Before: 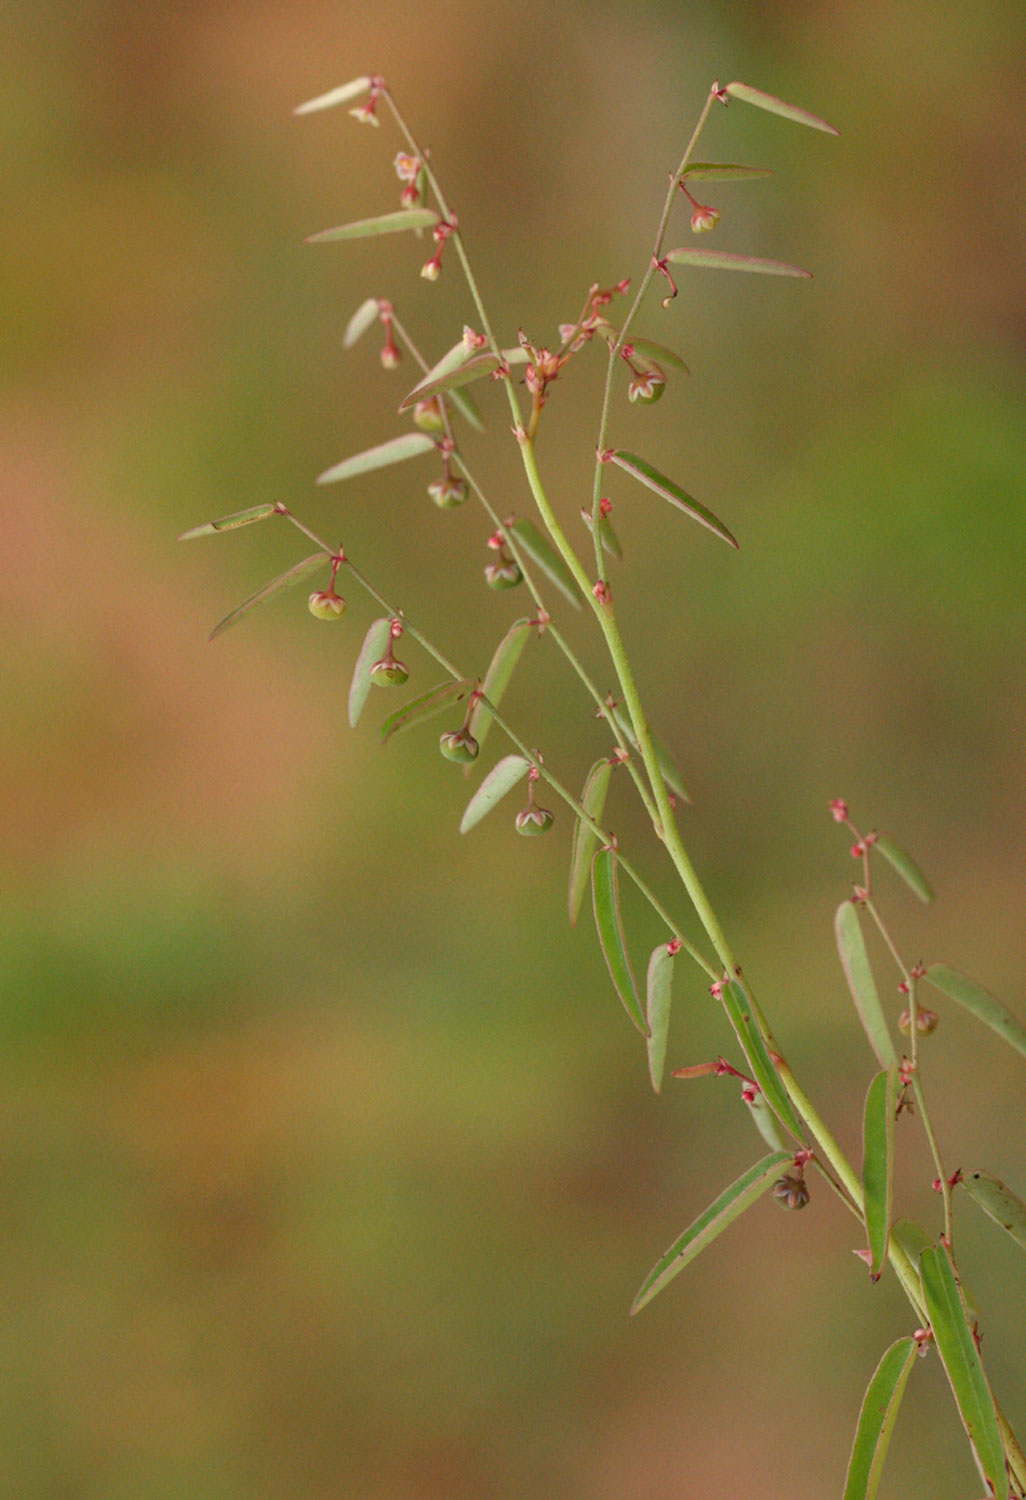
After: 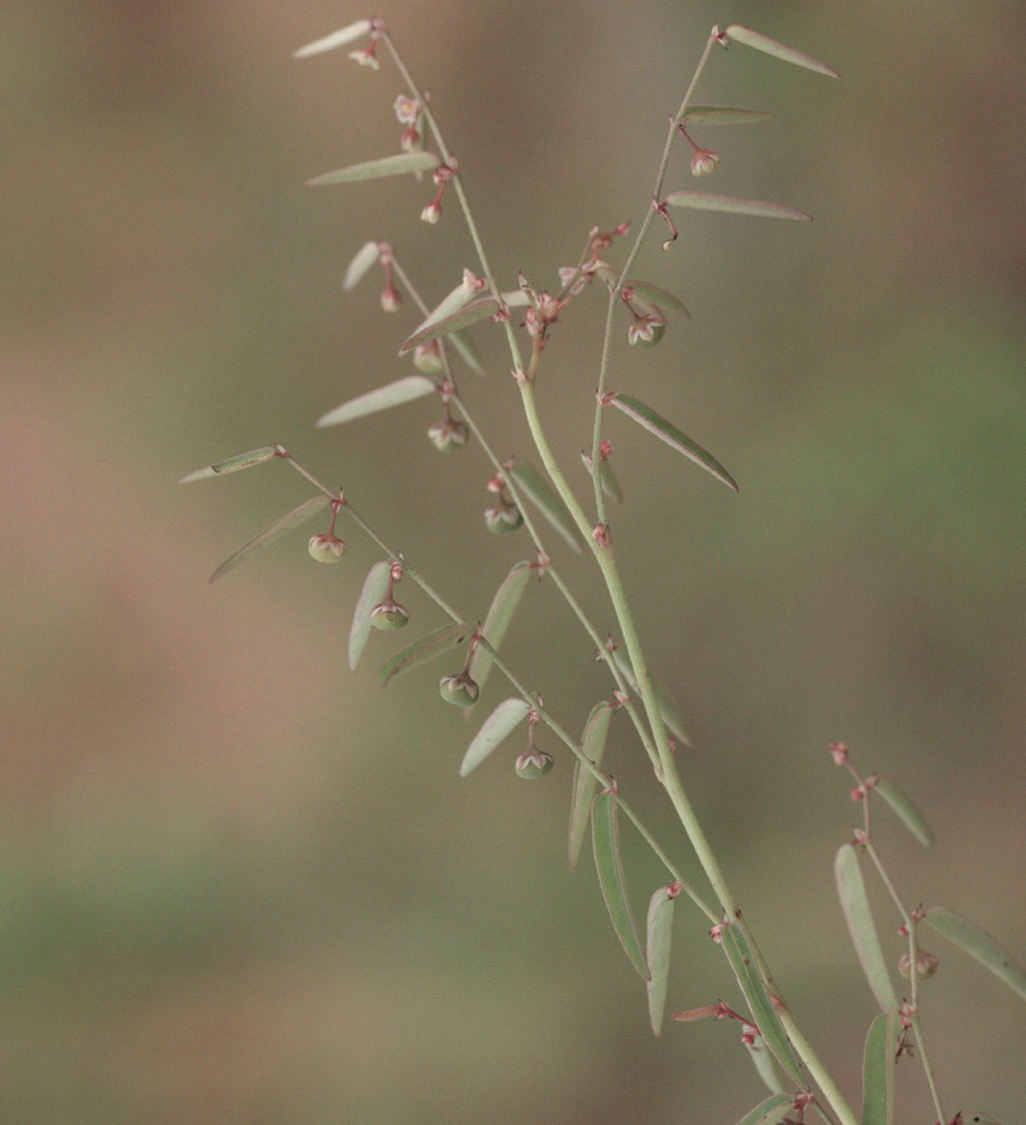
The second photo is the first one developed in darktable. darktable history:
crop: top 3.857%, bottom 21.132%
color balance rgb: linear chroma grading › global chroma -16.06%, perceptual saturation grading › global saturation -32.85%, global vibrance -23.56%
contrast equalizer: octaves 7, y [[0.6 ×6], [0.55 ×6], [0 ×6], [0 ×6], [0 ×6]], mix -0.3
